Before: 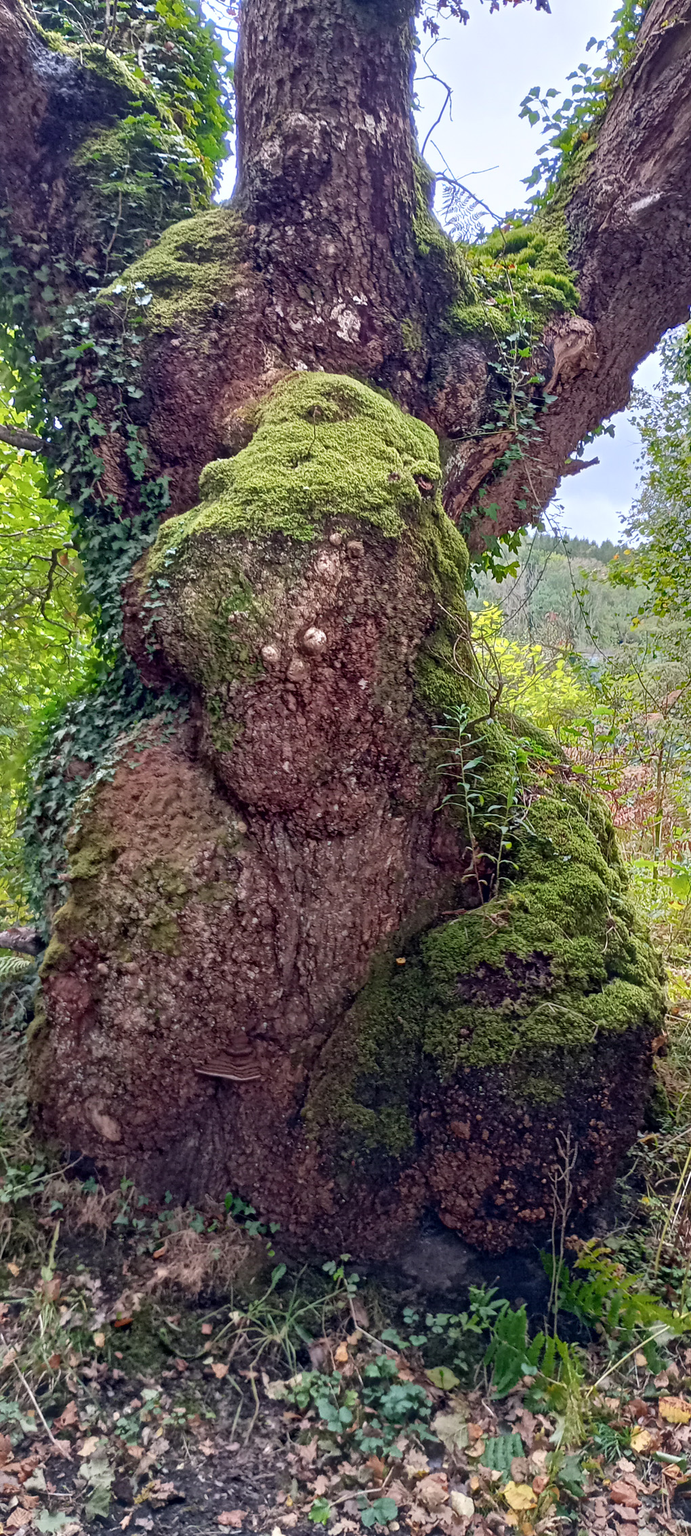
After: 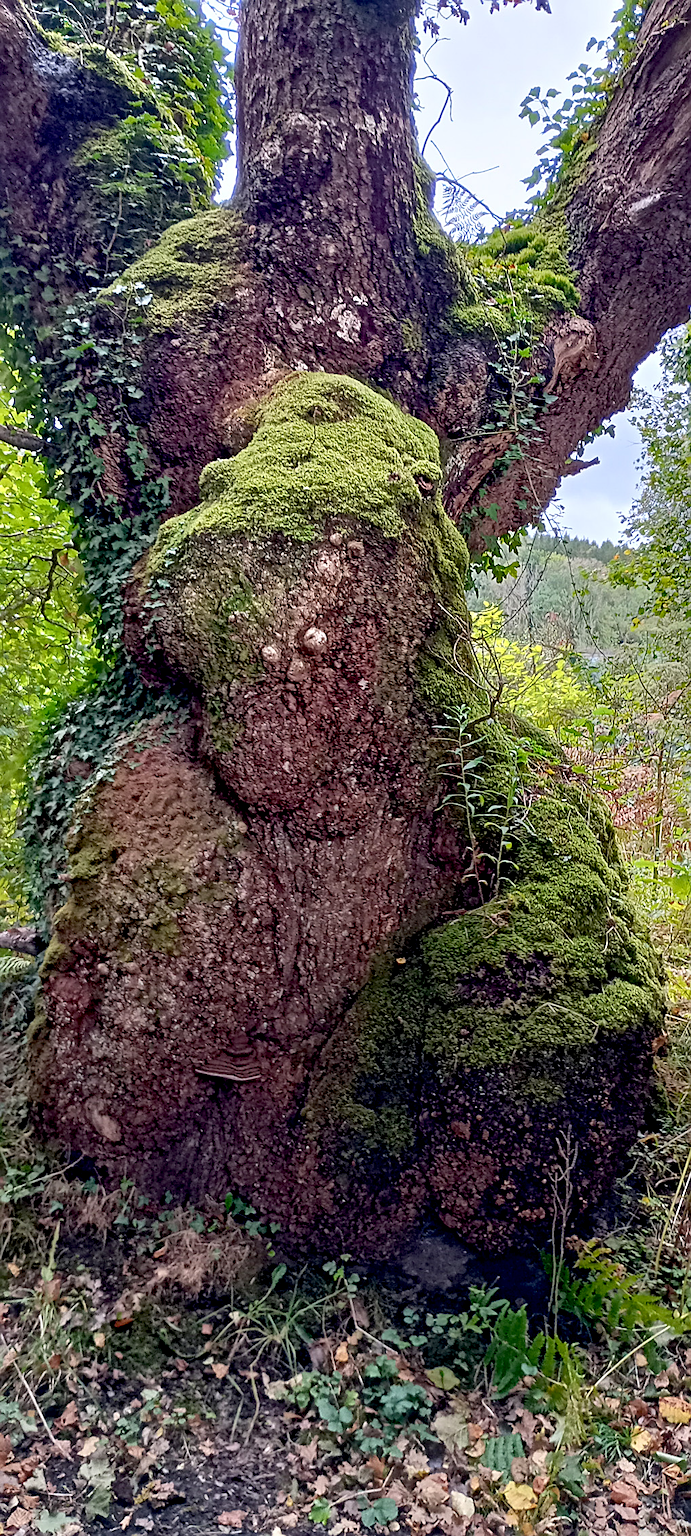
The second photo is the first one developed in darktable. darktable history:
exposure: black level correction 0.012, compensate highlight preservation false
sharpen: on, module defaults
